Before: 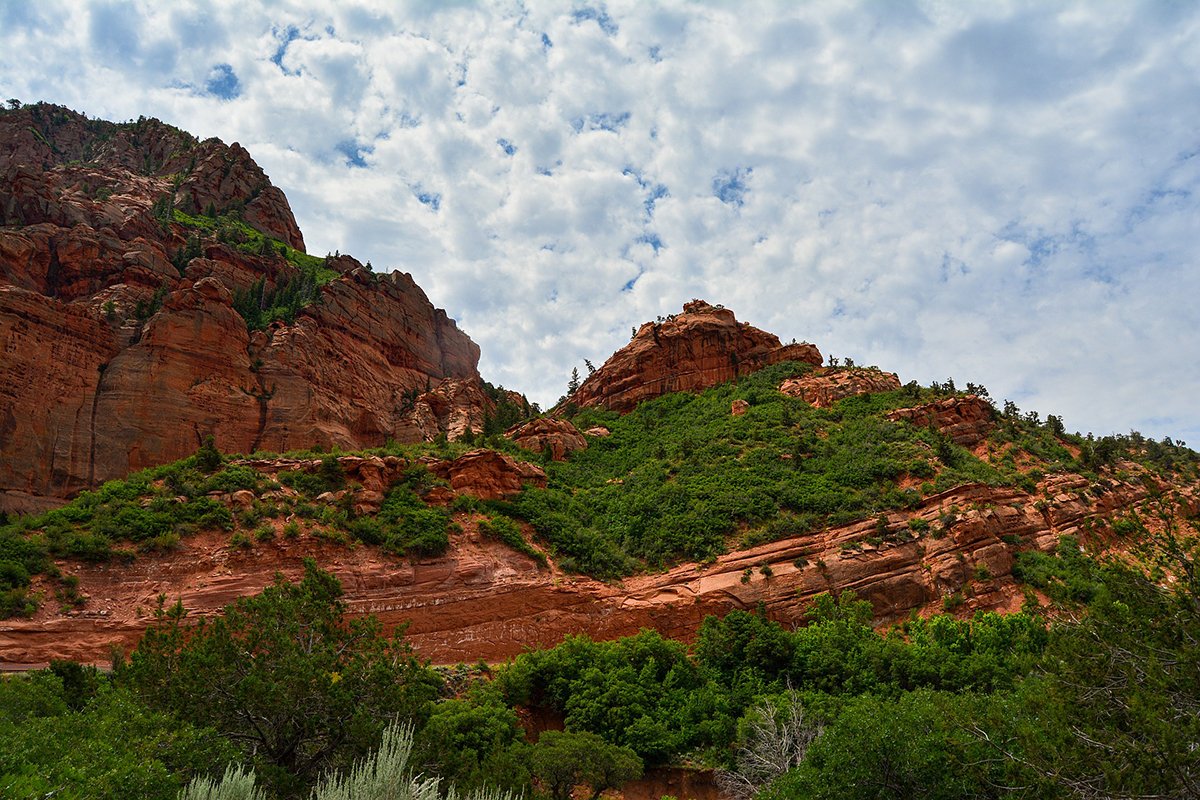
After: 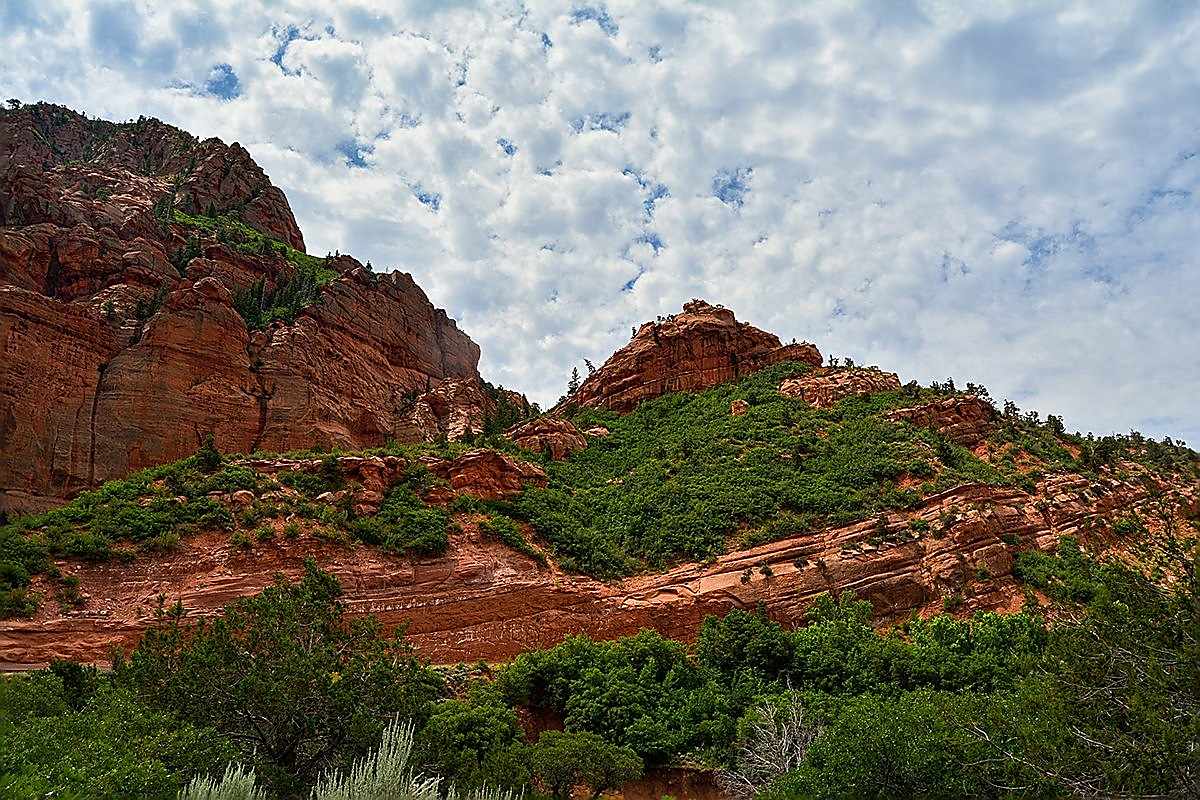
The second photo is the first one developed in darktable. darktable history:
local contrast: mode bilateral grid, contrast 10, coarseness 25, detail 115%, midtone range 0.2
sharpen: radius 1.4, amount 1.25, threshold 0.7
